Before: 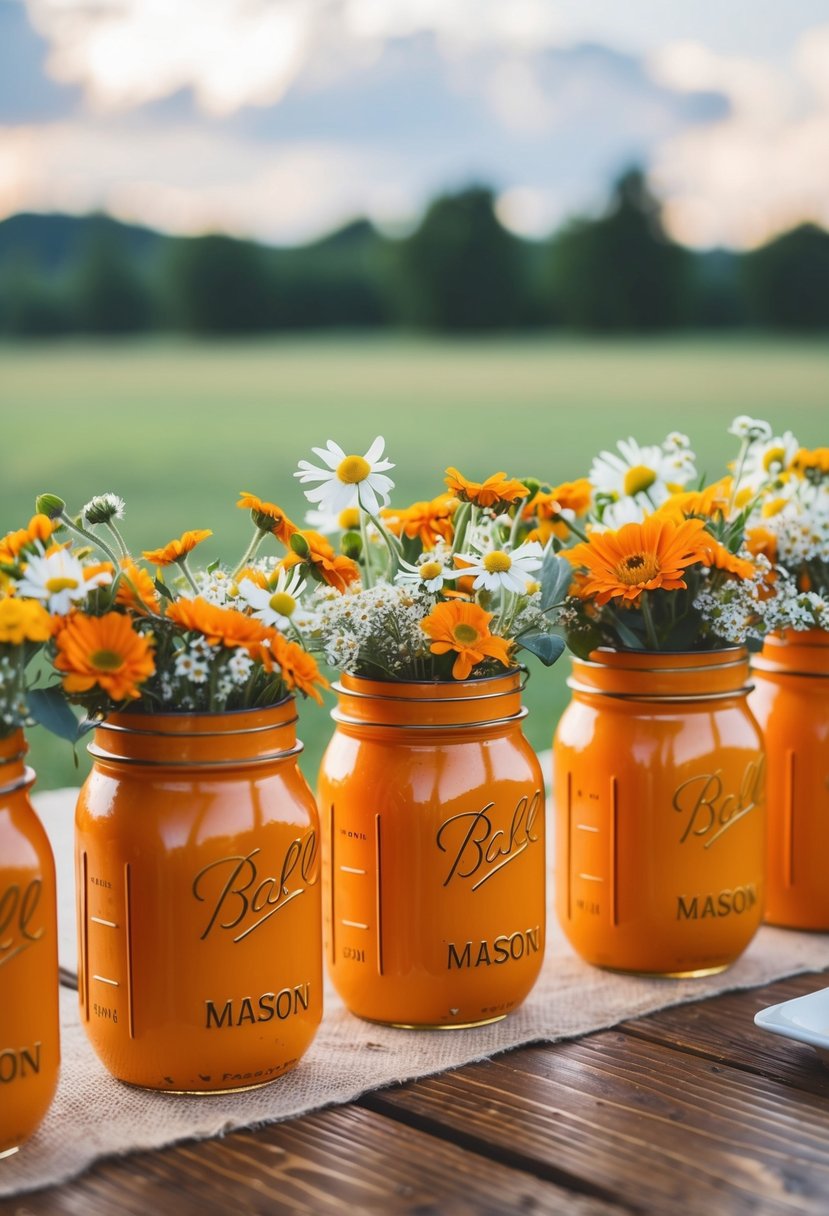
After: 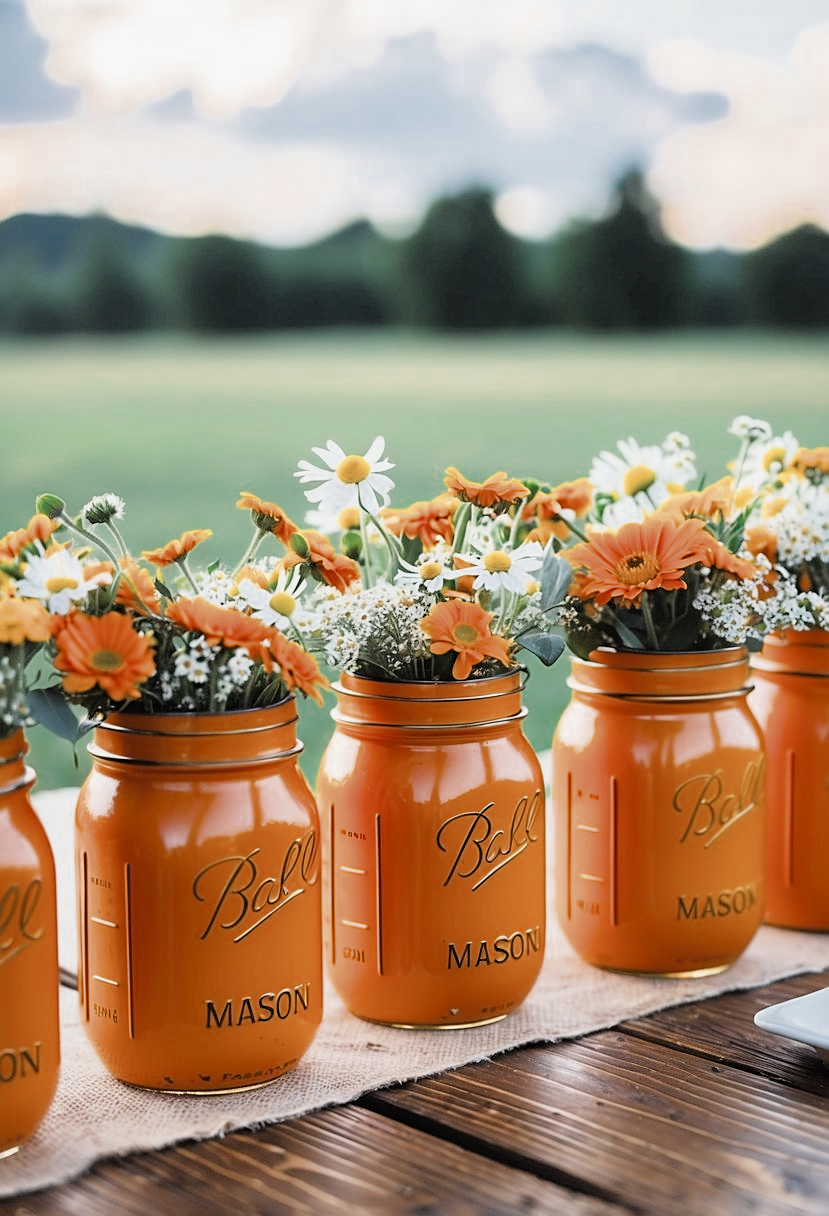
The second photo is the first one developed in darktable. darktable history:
filmic rgb: black relative exposure -7.93 EV, white relative exposure 4.1 EV, hardness 4.05, latitude 51.52%, contrast 1.014, shadows ↔ highlights balance 6.12%
color zones: curves: ch0 [(0, 0.5) (0.125, 0.4) (0.25, 0.5) (0.375, 0.4) (0.5, 0.4) (0.625, 0.35) (0.75, 0.35) (0.875, 0.5)]; ch1 [(0, 0.35) (0.125, 0.45) (0.25, 0.35) (0.375, 0.35) (0.5, 0.35) (0.625, 0.35) (0.75, 0.45) (0.875, 0.35)]; ch2 [(0, 0.6) (0.125, 0.5) (0.25, 0.5) (0.375, 0.6) (0.5, 0.6) (0.625, 0.5) (0.75, 0.5) (0.875, 0.5)]
tone equalizer: -8 EV -0.74 EV, -7 EV -0.711 EV, -6 EV -0.609 EV, -5 EV -0.418 EV, -3 EV 0.393 EV, -2 EV 0.6 EV, -1 EV 0.675 EV, +0 EV 0.755 EV, mask exposure compensation -0.507 EV
sharpen: on, module defaults
exposure: exposure 0.191 EV, compensate highlight preservation false
